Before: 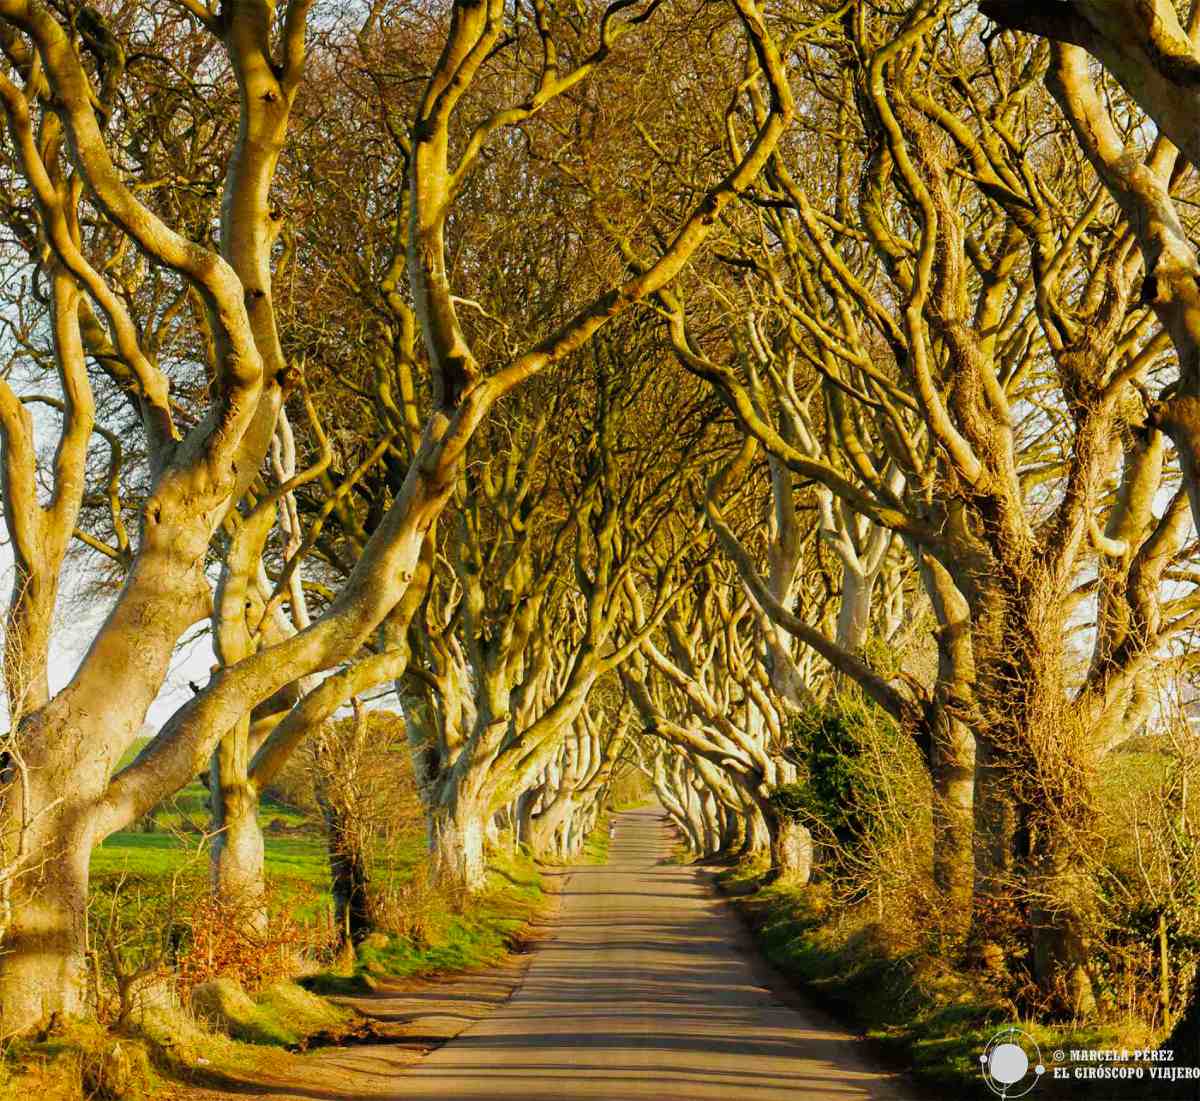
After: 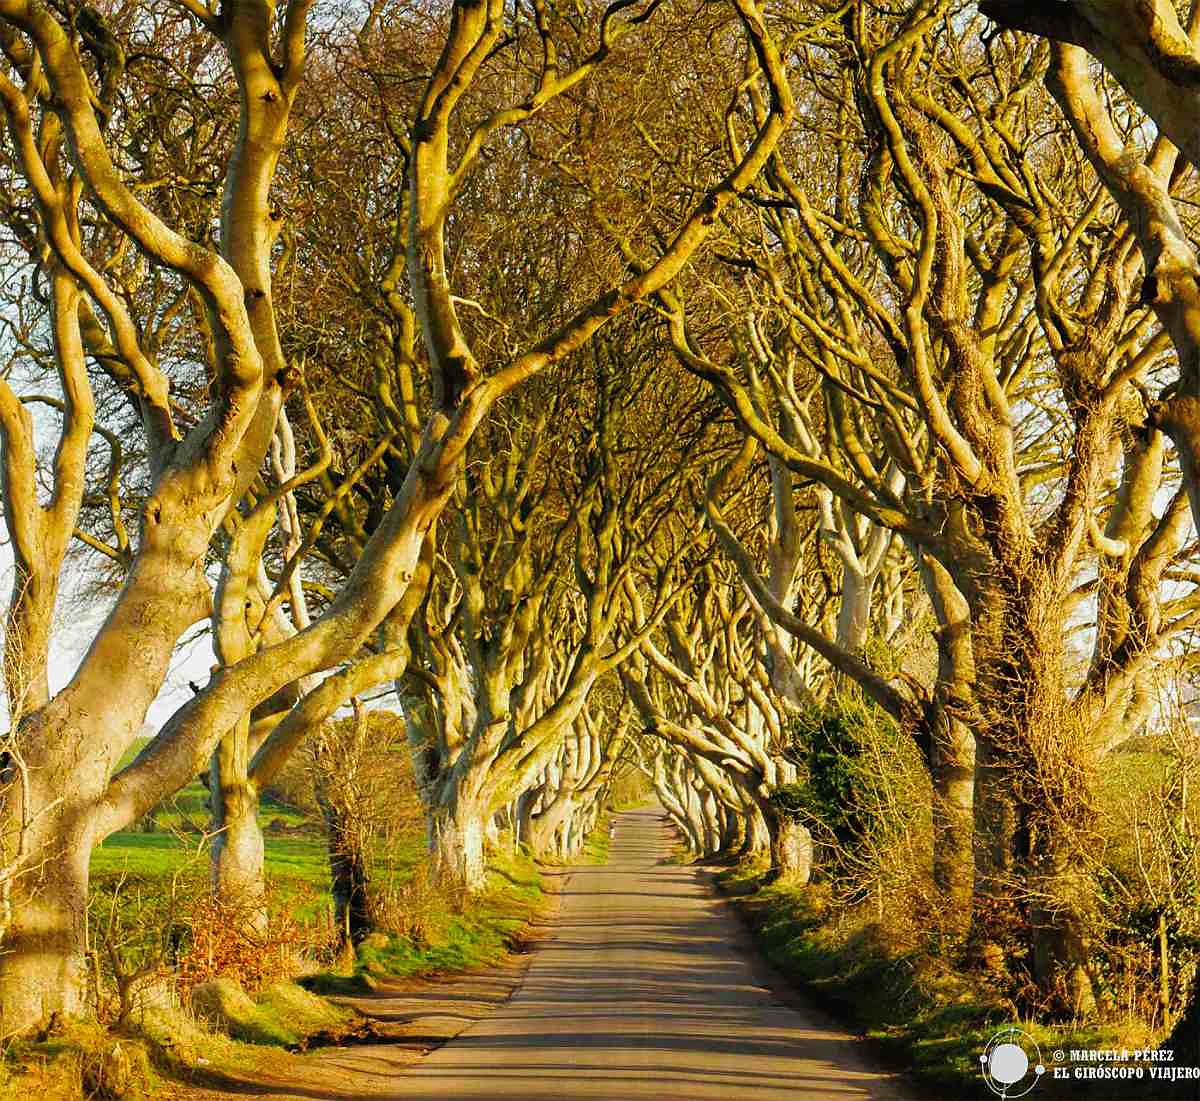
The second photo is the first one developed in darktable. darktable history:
exposure: black level correction -0.001, exposure 0.08 EV, compensate exposure bias true, compensate highlight preservation false
sharpen: radius 0.982, amount 0.615
